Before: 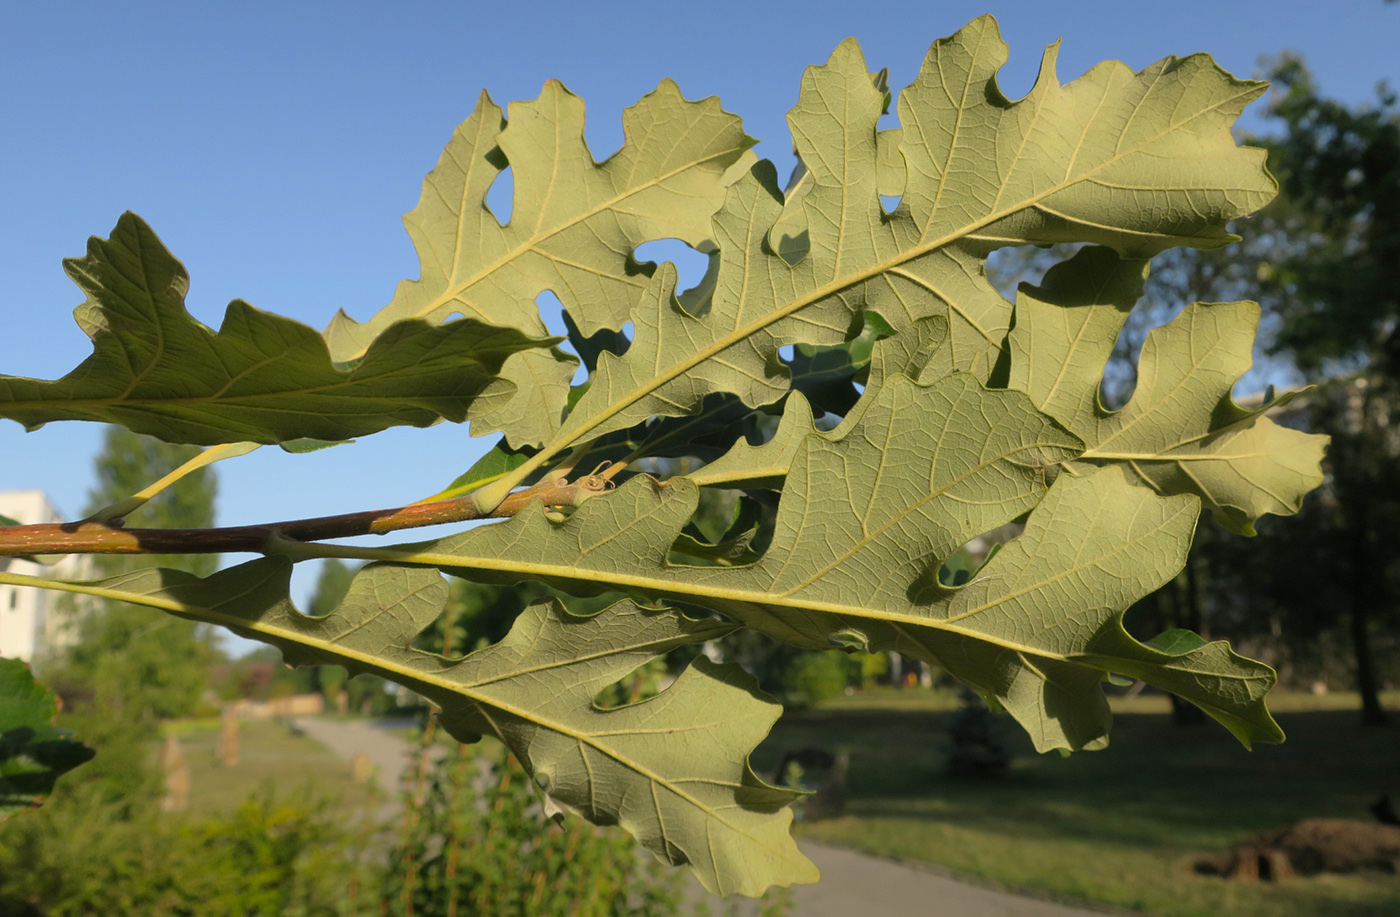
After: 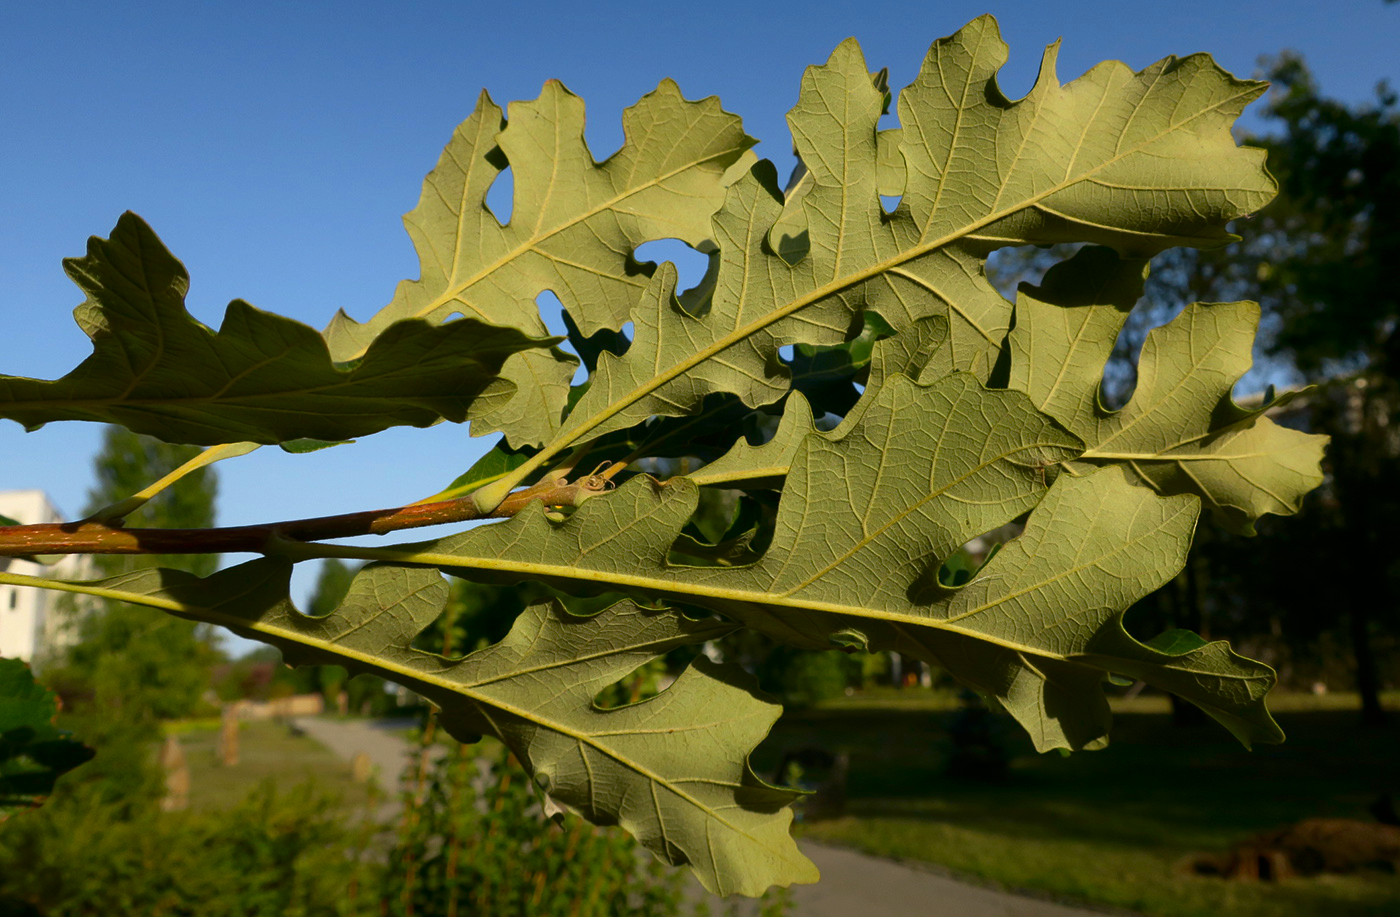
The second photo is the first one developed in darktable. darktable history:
tone equalizer: mask exposure compensation -0.485 EV
contrast brightness saturation: contrast 0.13, brightness -0.221, saturation 0.141
